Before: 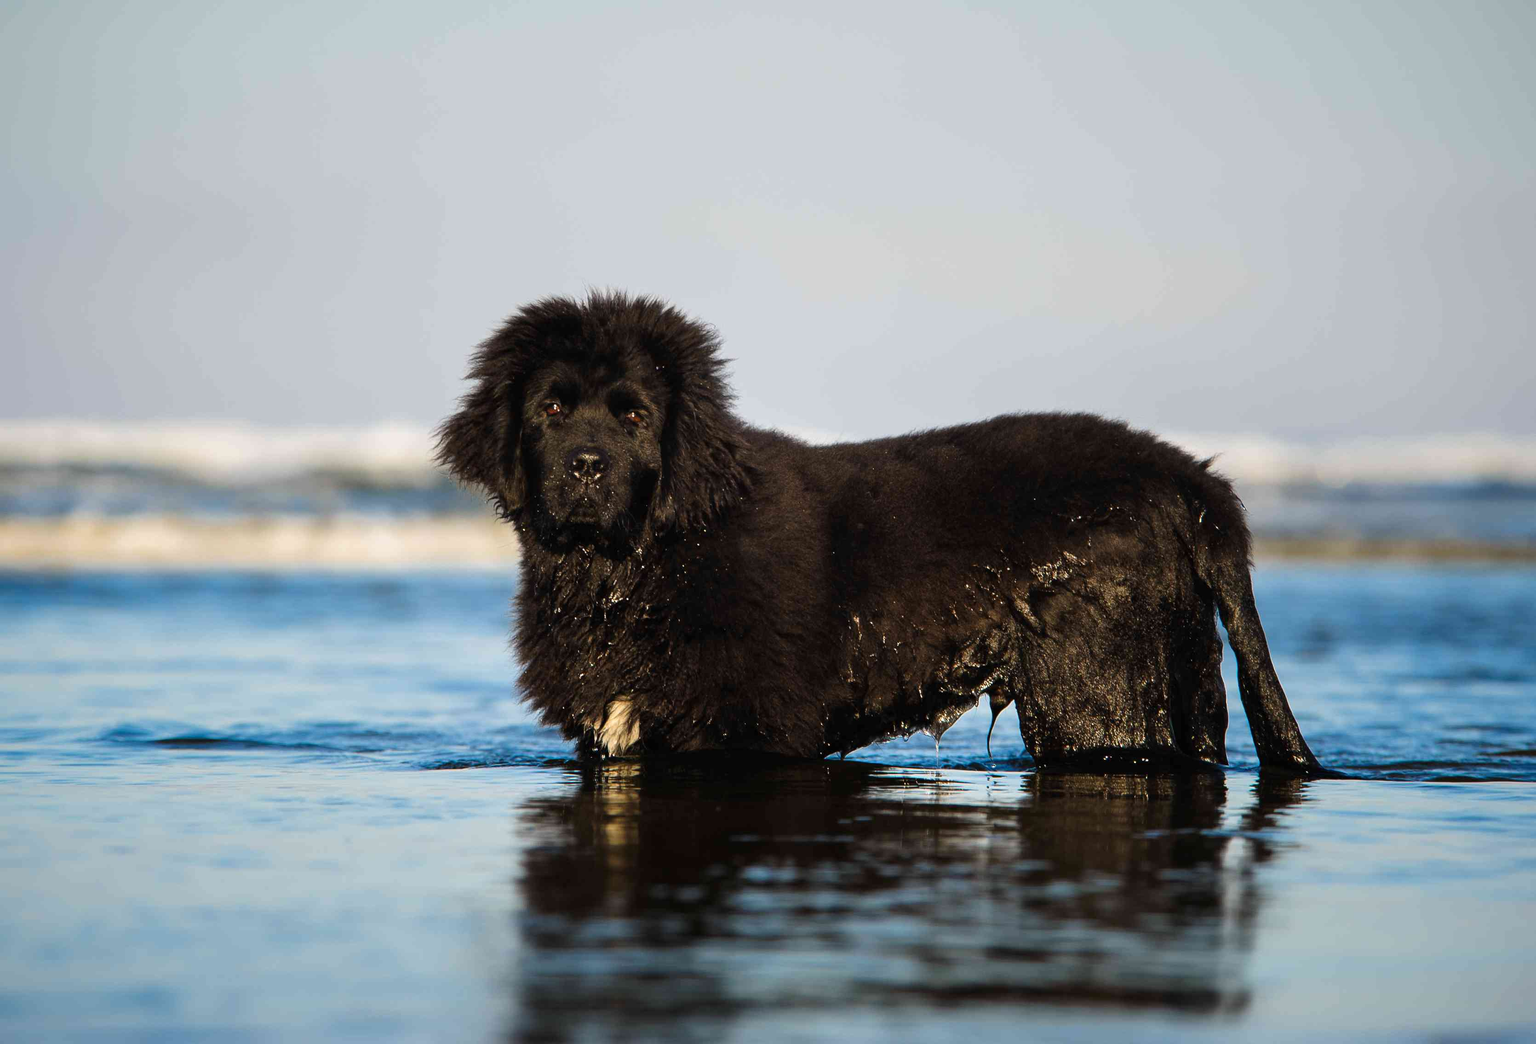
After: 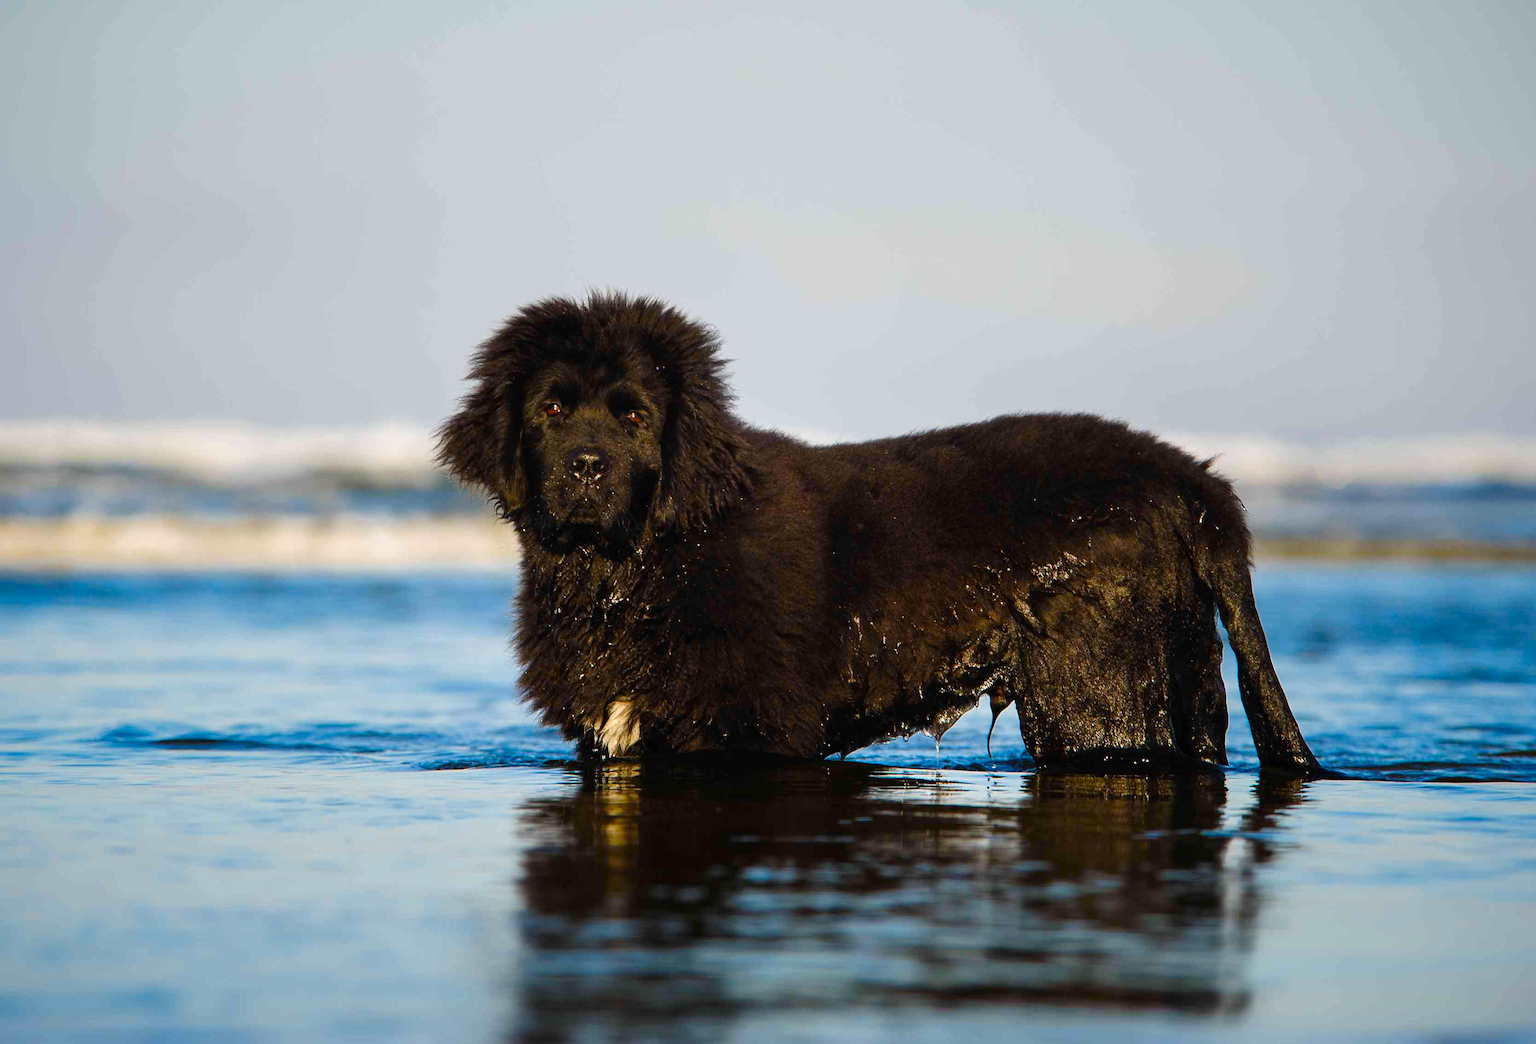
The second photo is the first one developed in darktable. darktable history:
color balance rgb: global offset › hue 168.48°, perceptual saturation grading › global saturation 27.368%, perceptual saturation grading › highlights -28.103%, perceptual saturation grading › mid-tones 15.365%, perceptual saturation grading › shadows 33.598%
